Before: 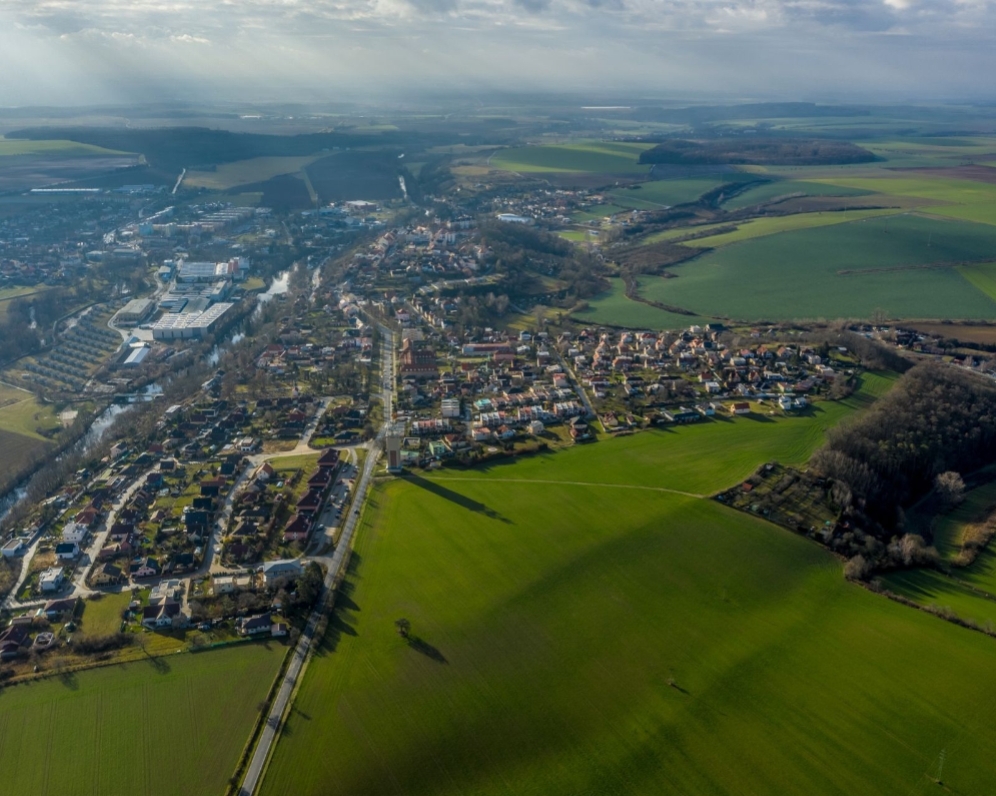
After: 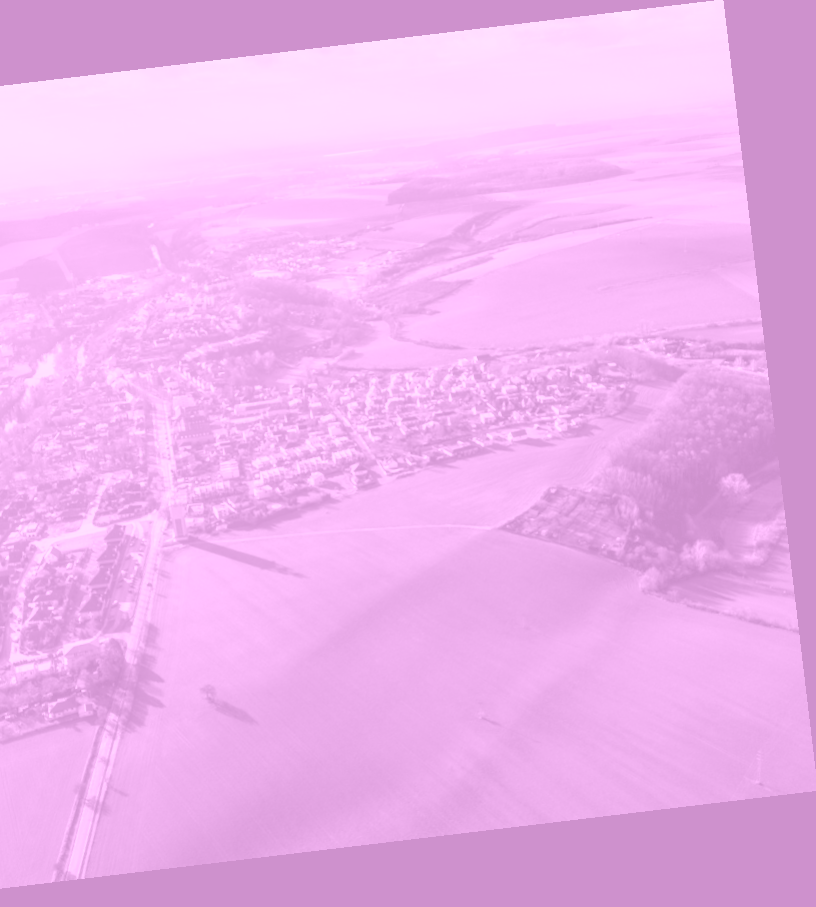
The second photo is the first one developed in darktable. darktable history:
rotate and perspective: rotation -6.83°, automatic cropping off
color balance rgb: perceptual saturation grading › global saturation 20%, perceptual saturation grading › highlights -25%, perceptual saturation grading › shadows 50%
crop and rotate: left 24.6%
contrast brightness saturation: contrast 0.39, brightness 0.53
colorize: hue 331.2°, saturation 69%, source mix 30.28%, lightness 69.02%, version 1
